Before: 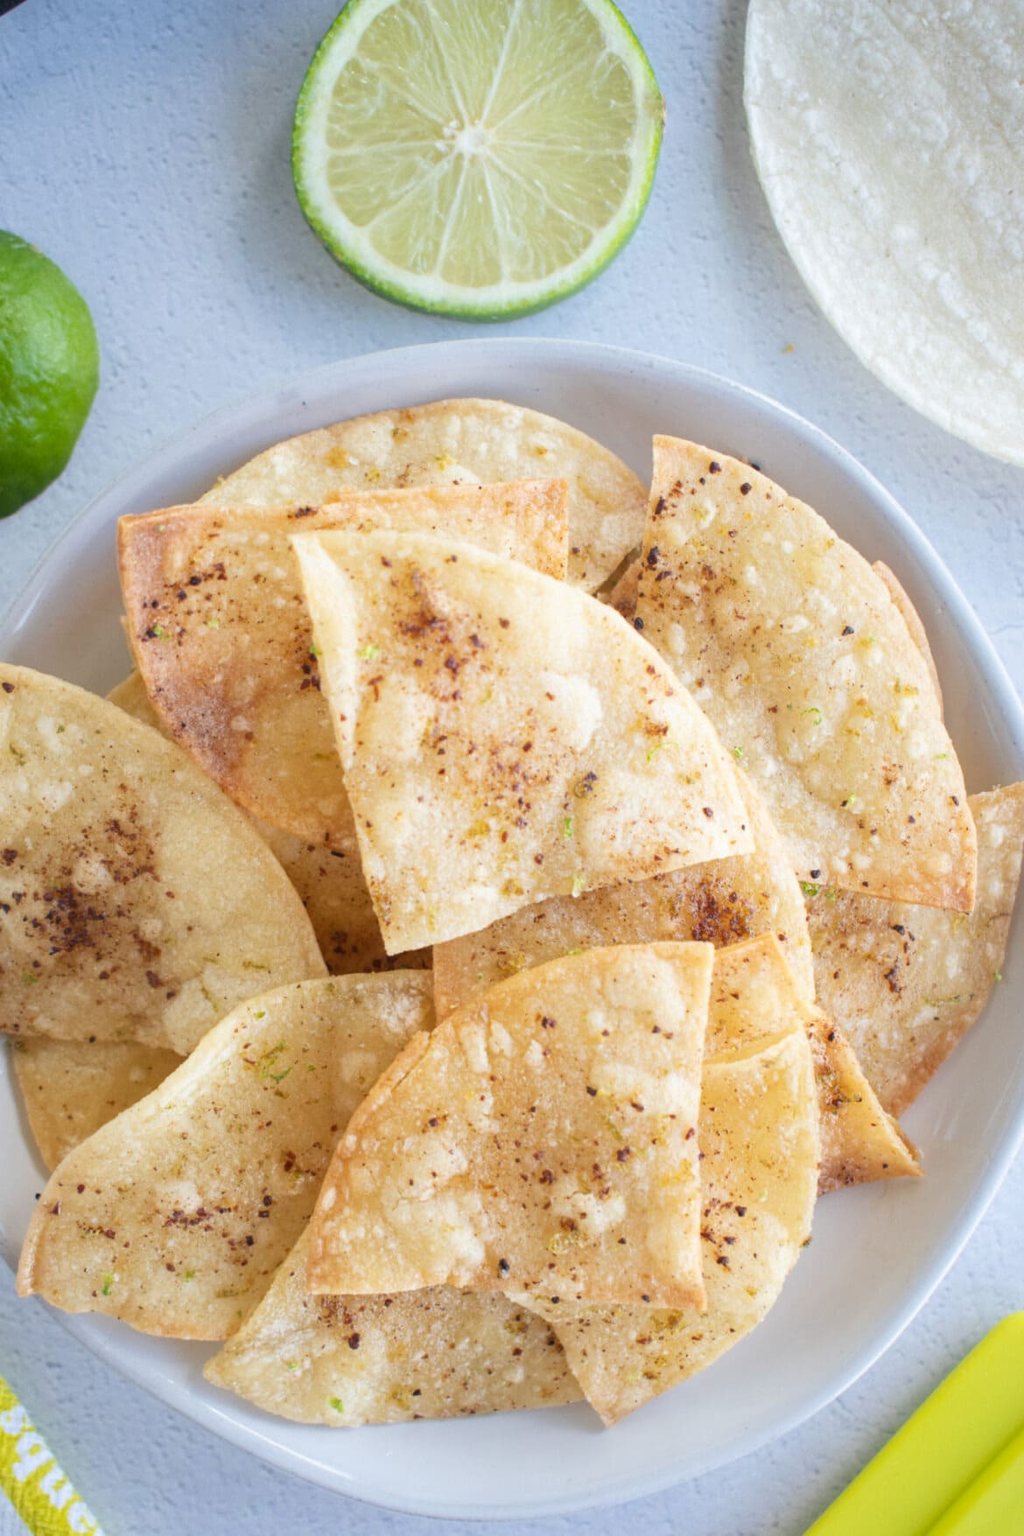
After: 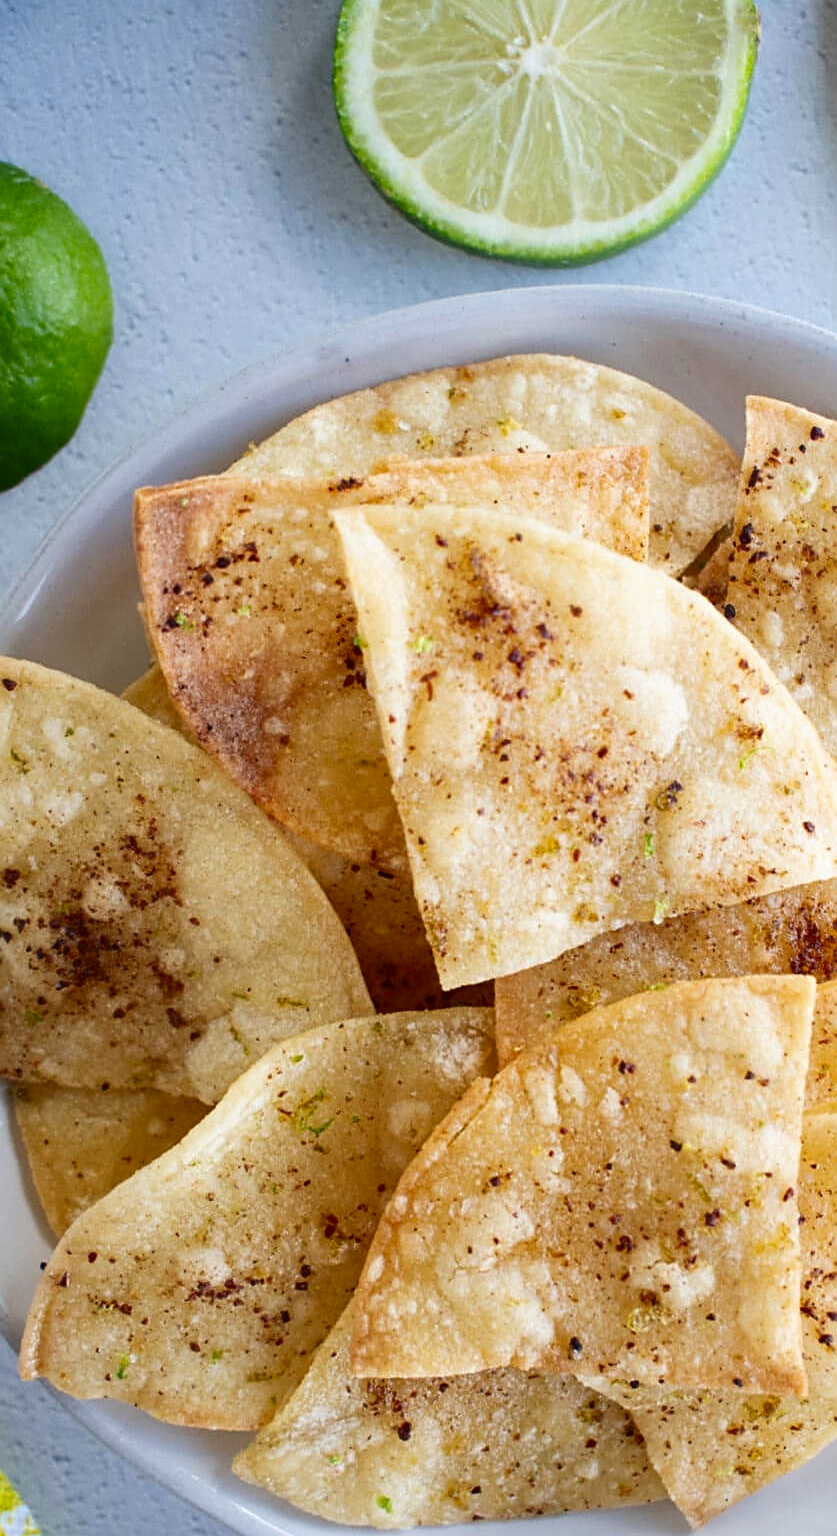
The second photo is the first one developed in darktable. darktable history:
sharpen: on, module defaults
contrast brightness saturation: contrast 0.13, brightness -0.24, saturation 0.14
crop: top 5.803%, right 27.864%, bottom 5.804%
